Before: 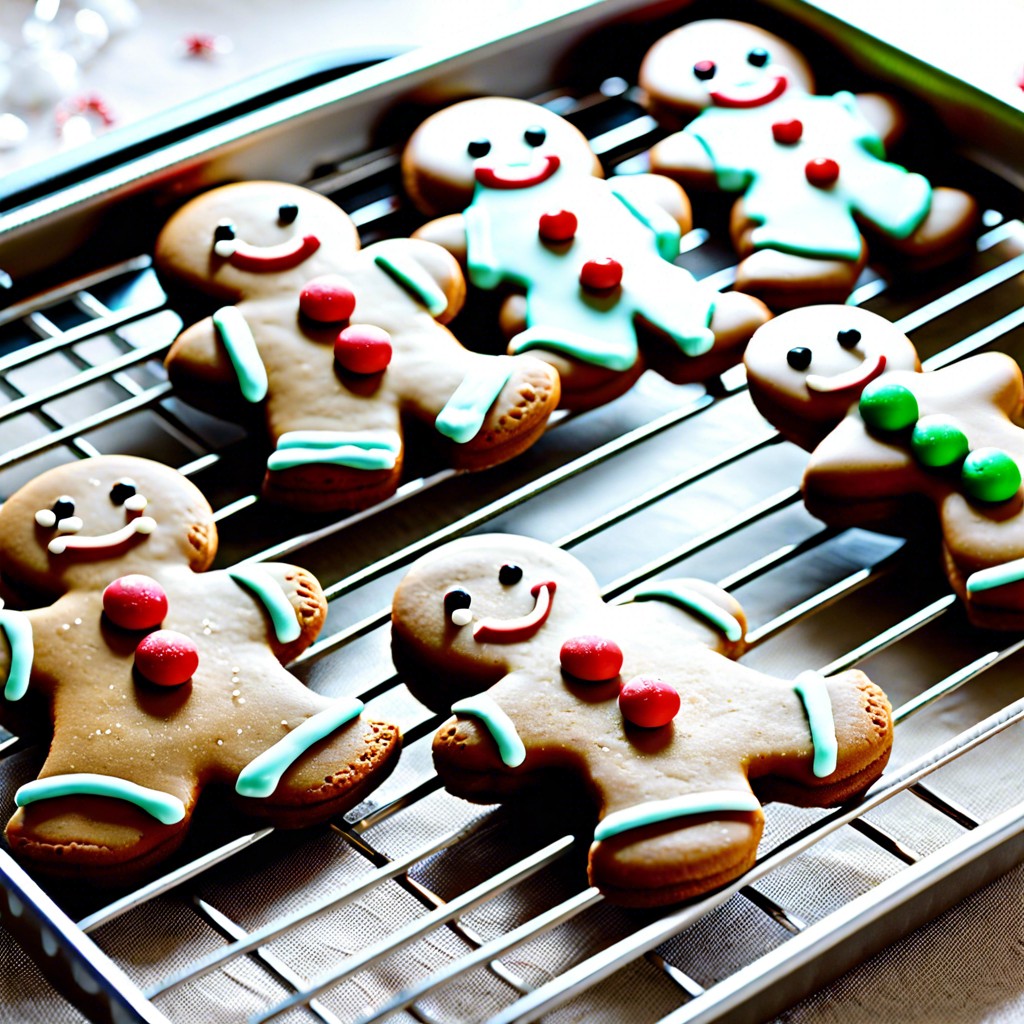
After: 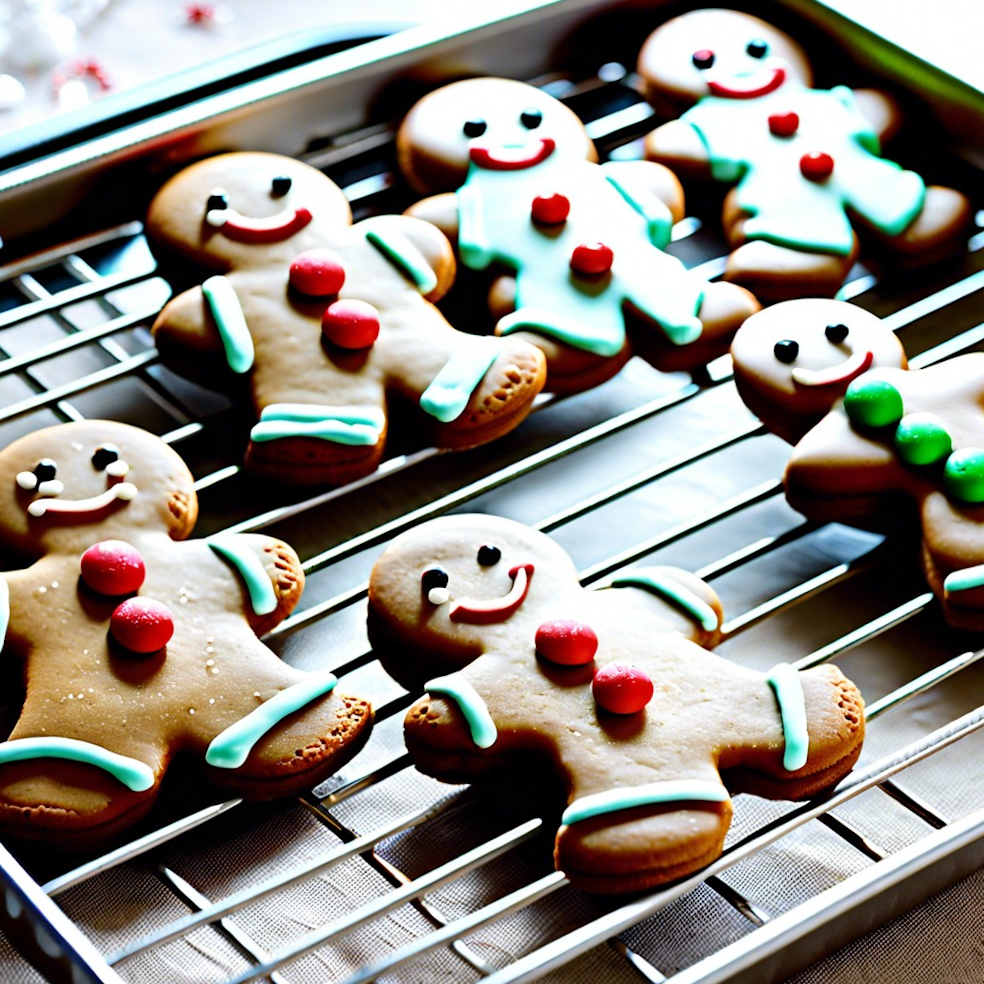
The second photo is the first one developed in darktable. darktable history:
color correction: highlights b* -0.016
crop and rotate: angle -2.32°
